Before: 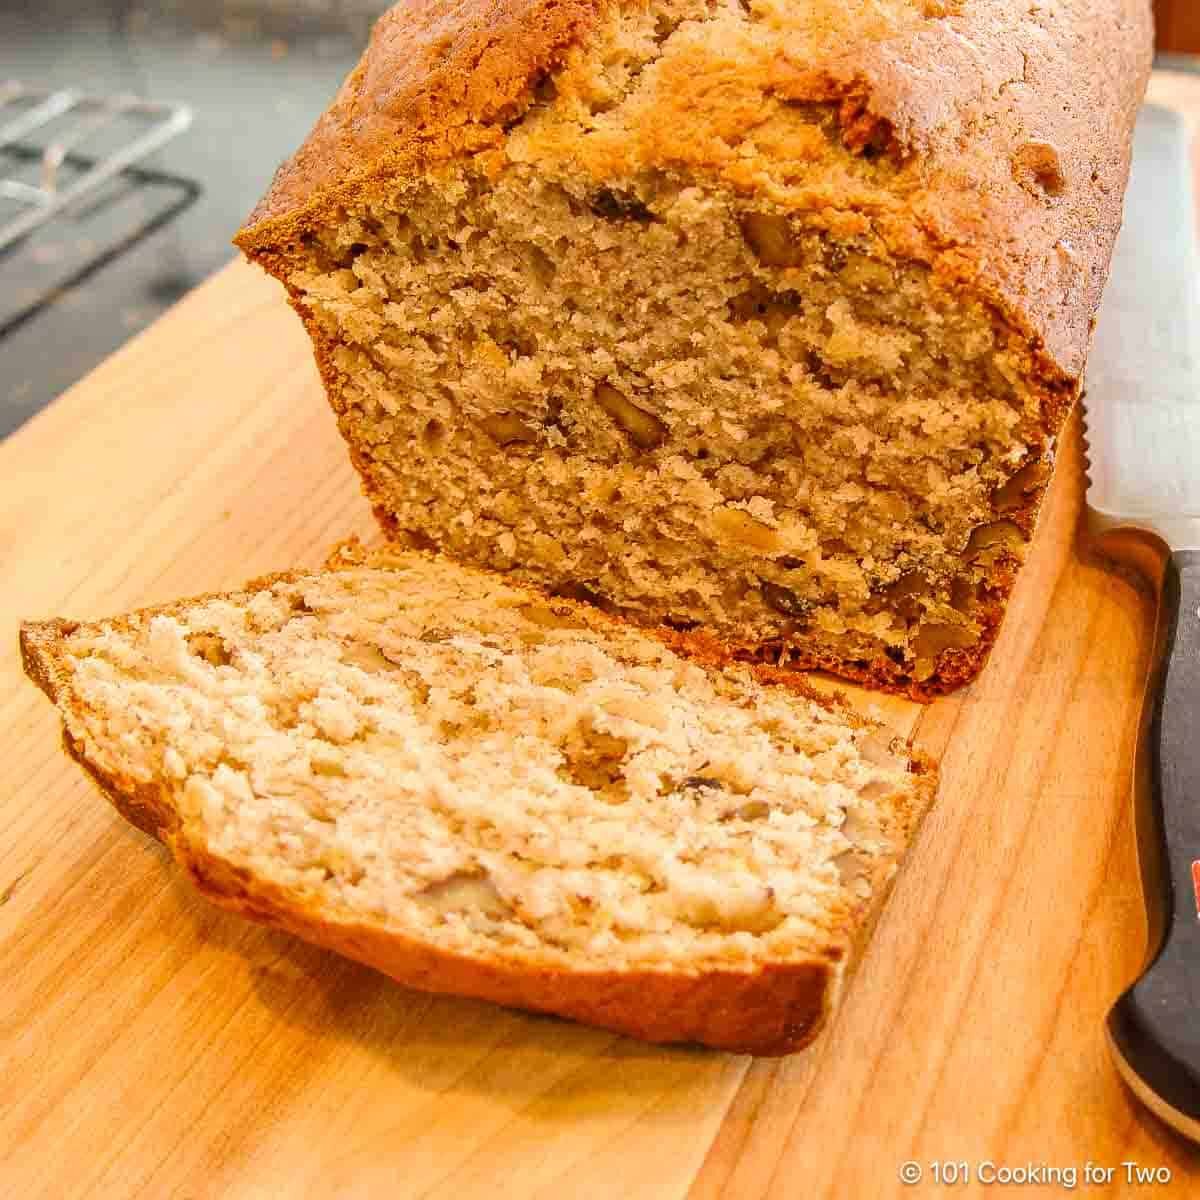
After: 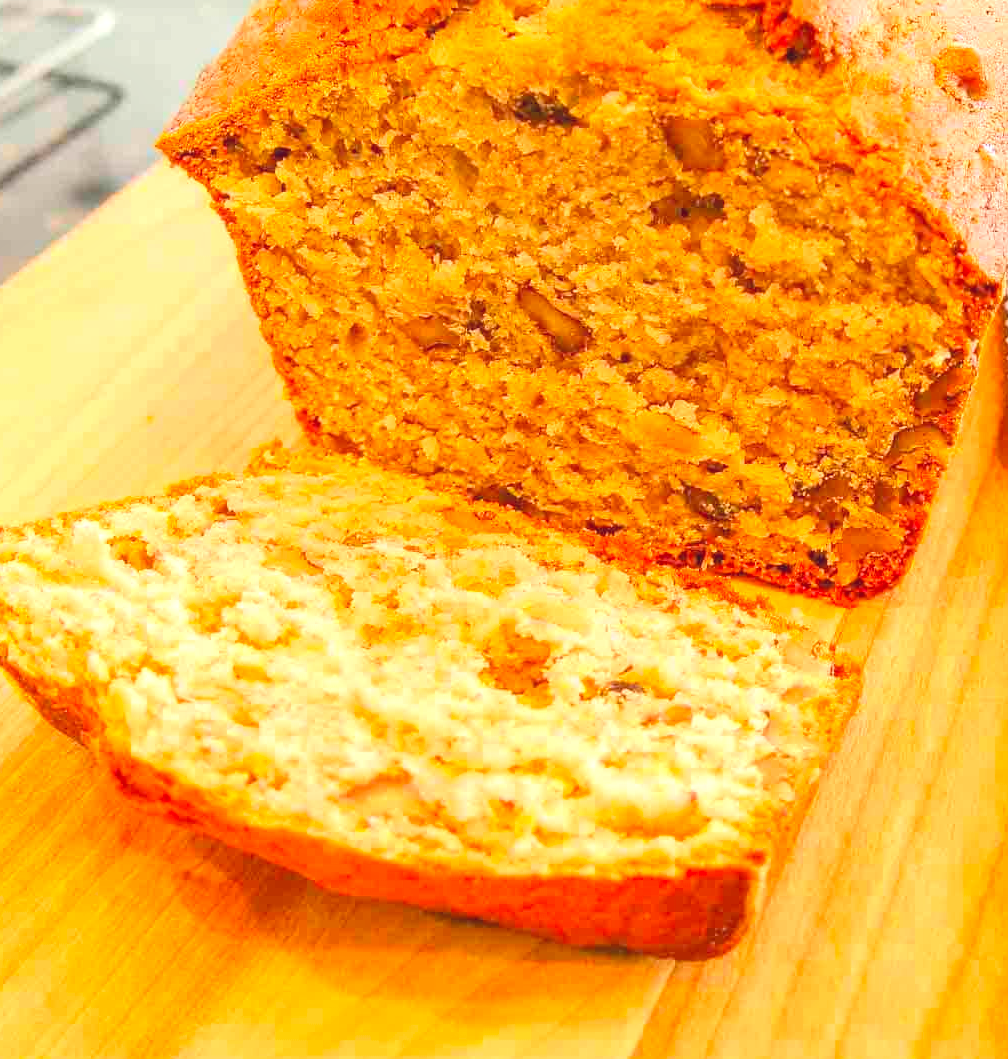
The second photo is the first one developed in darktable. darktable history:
crop: left 6.457%, top 8.029%, right 9.535%, bottom 3.681%
contrast equalizer: y [[0.511, 0.558, 0.631, 0.632, 0.559, 0.512], [0.5 ×6], [0.507, 0.559, 0.627, 0.644, 0.647, 0.647], [0 ×6], [0 ×6]], mix -0.196
exposure: exposure 0.462 EV, compensate exposure bias true, compensate highlight preservation false
contrast brightness saturation: contrast 0.069, brightness 0.18, saturation 0.405
